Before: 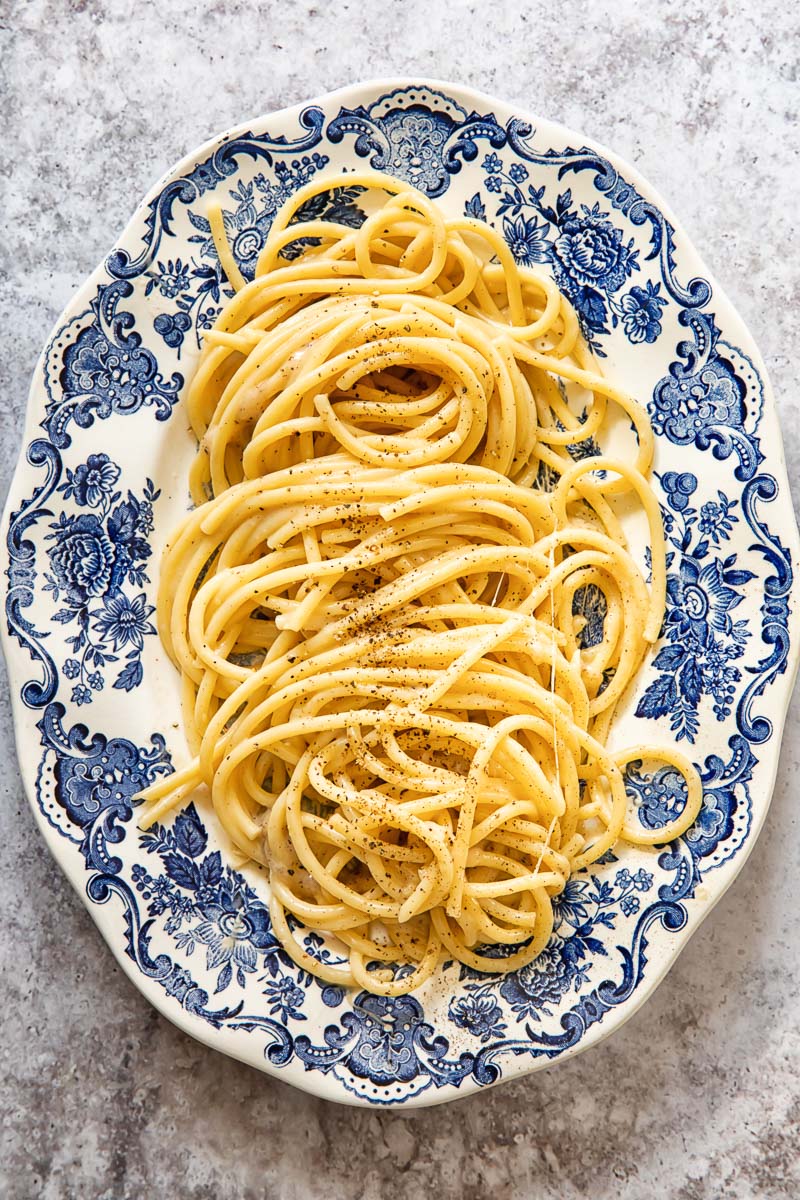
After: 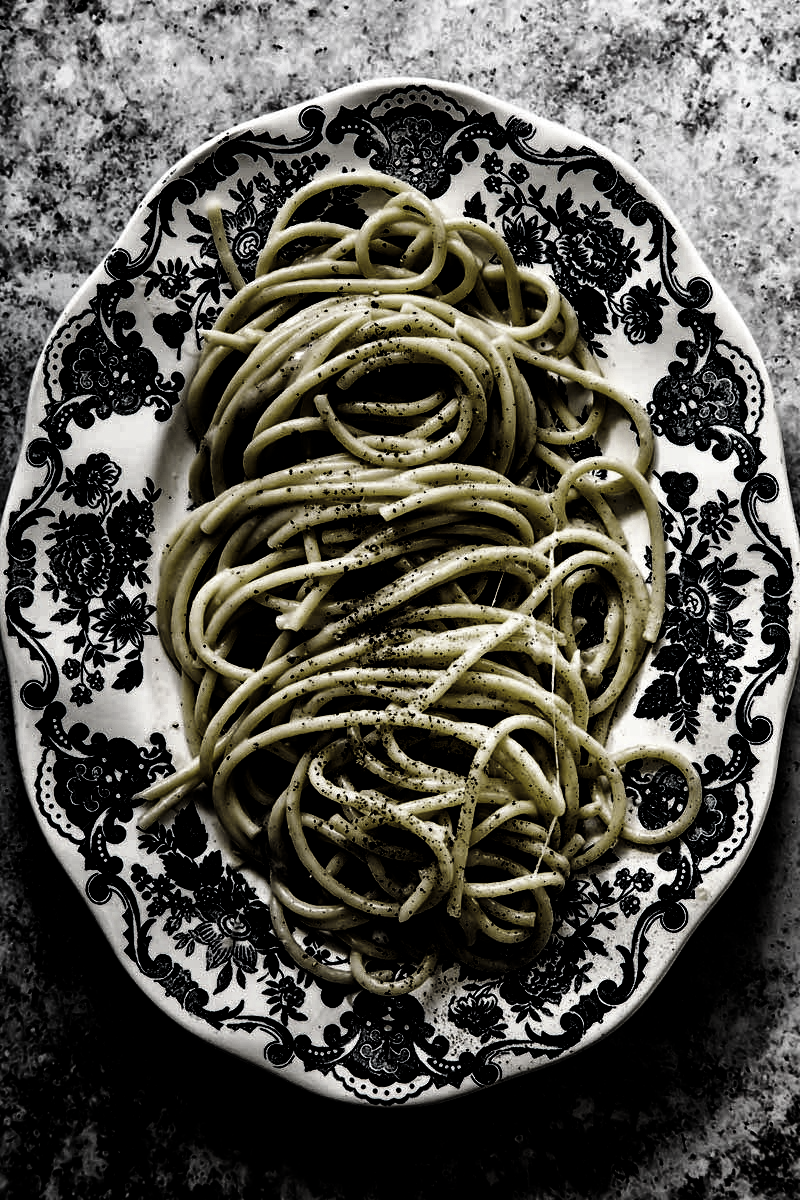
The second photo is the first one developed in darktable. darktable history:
contrast brightness saturation: saturation 0.13
levels: levels [0.721, 0.937, 0.997]
base curve: curves: ch0 [(0, 0) (0.028, 0.03) (0.121, 0.232) (0.46, 0.748) (0.859, 0.968) (1, 1)], preserve colors none
